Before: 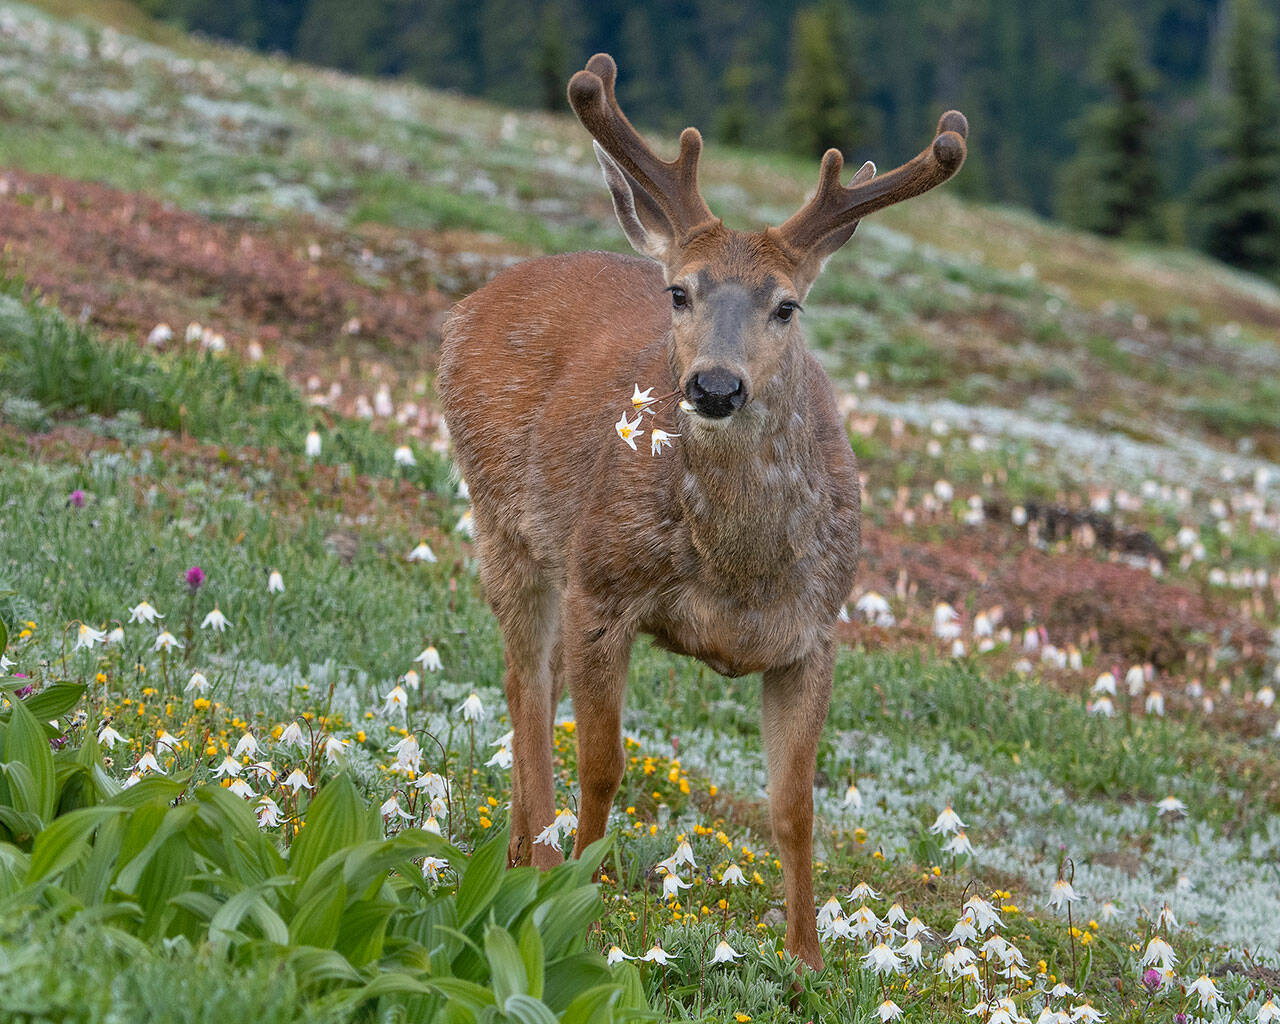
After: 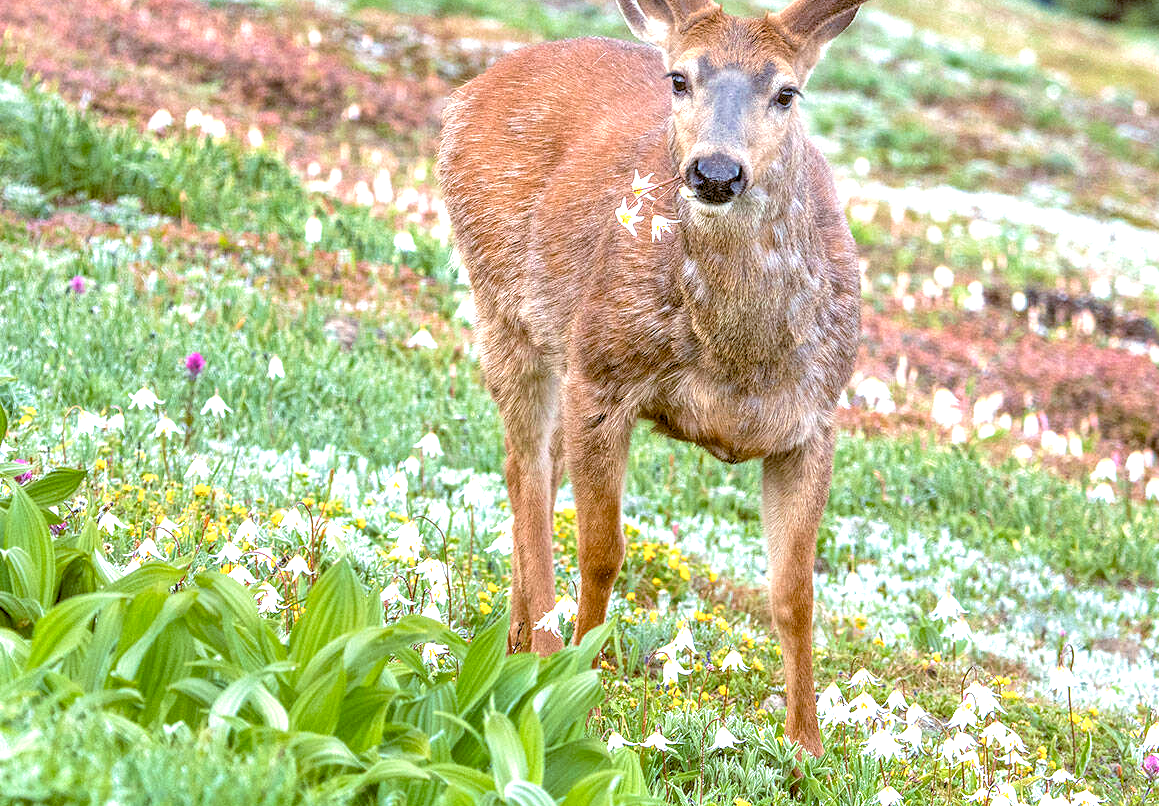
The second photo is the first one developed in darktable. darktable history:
local contrast: on, module defaults
crop: top 20.916%, right 9.437%, bottom 0.316%
velvia: on, module defaults
rgb levels: levels [[0.013, 0.434, 0.89], [0, 0.5, 1], [0, 0.5, 1]]
exposure: black level correction 0, exposure 1.2 EV, compensate exposure bias true, compensate highlight preservation false
color balance: lift [1, 1.015, 1.004, 0.985], gamma [1, 0.958, 0.971, 1.042], gain [1, 0.956, 0.977, 1.044]
